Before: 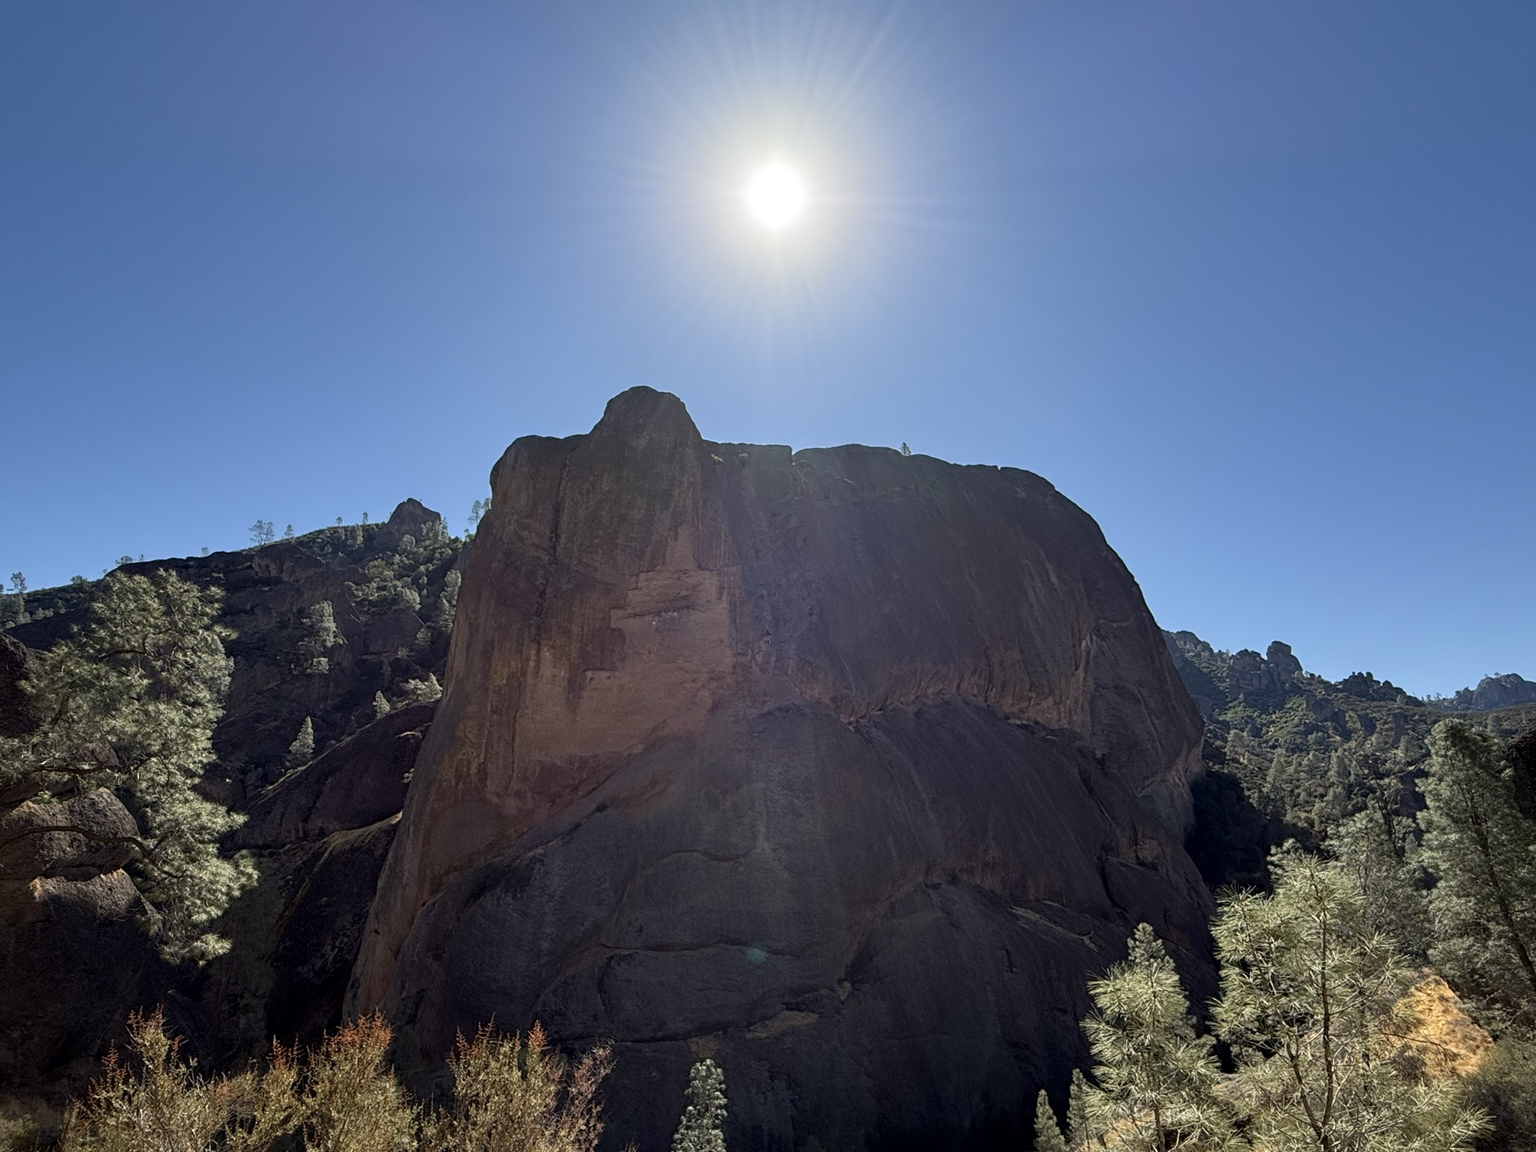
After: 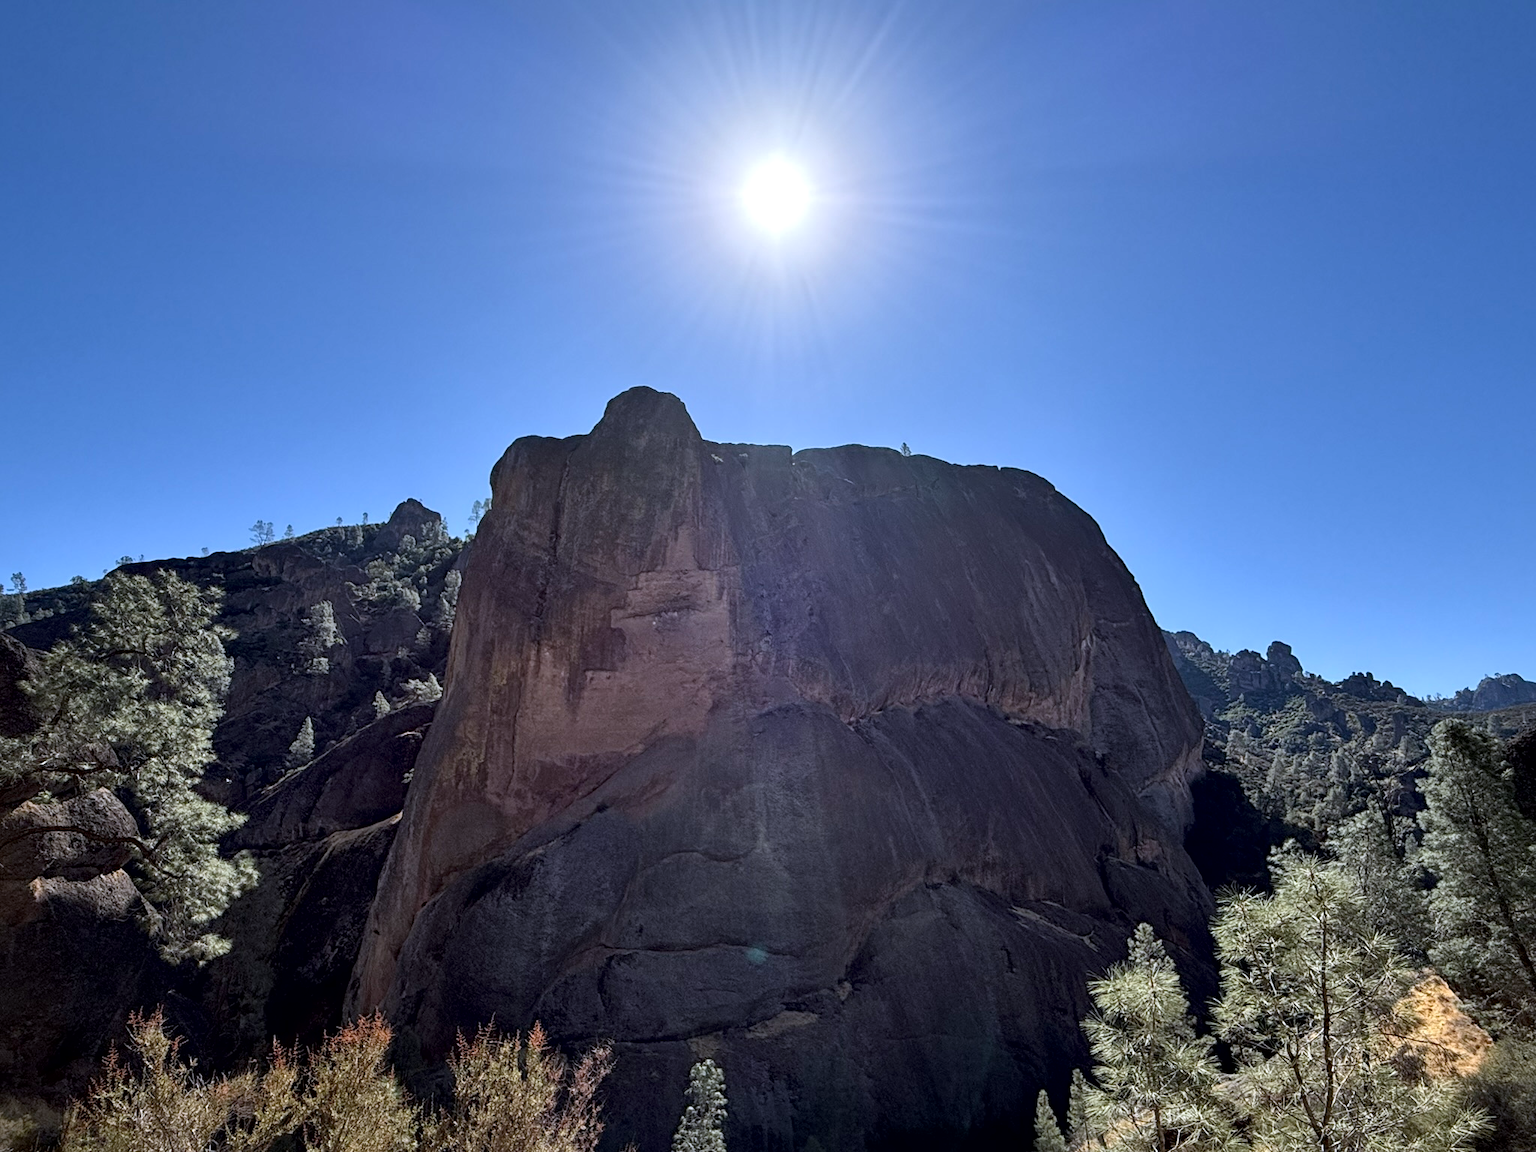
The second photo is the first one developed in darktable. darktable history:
white balance: red 0.967, blue 1.119, emerald 0.756
local contrast: mode bilateral grid, contrast 25, coarseness 60, detail 151%, midtone range 0.2
